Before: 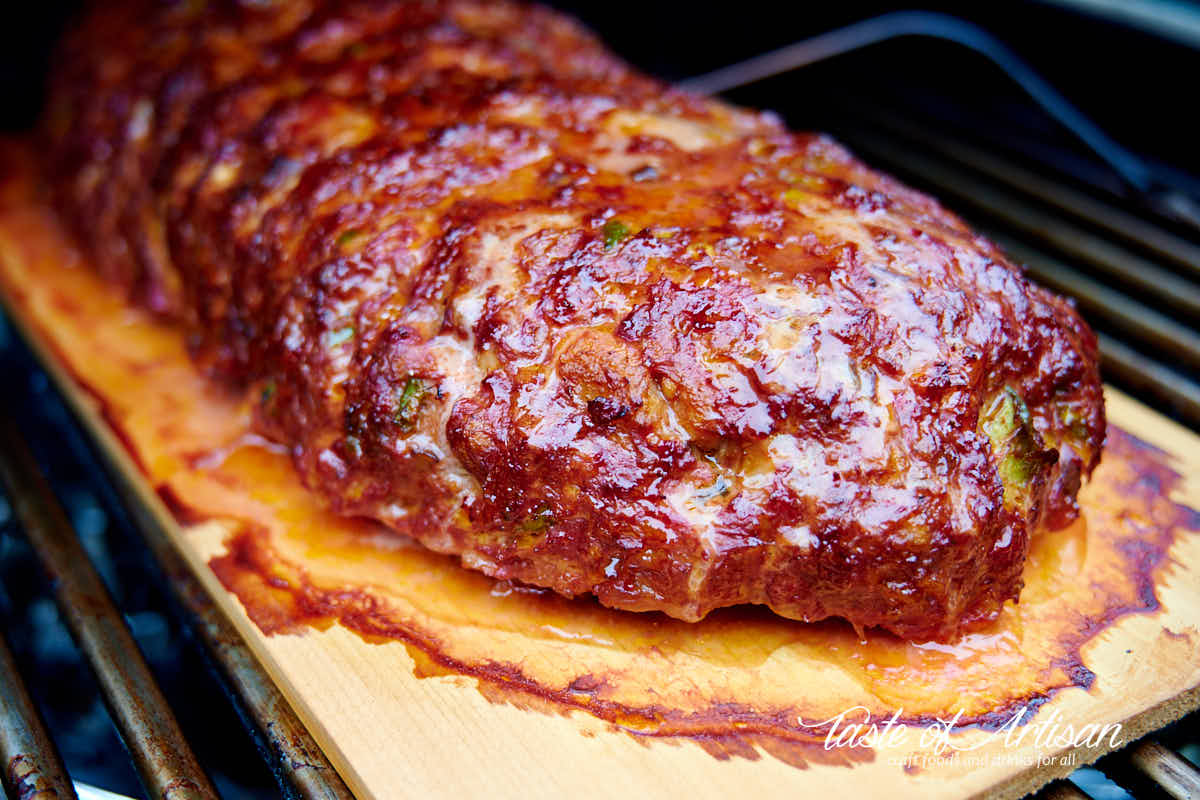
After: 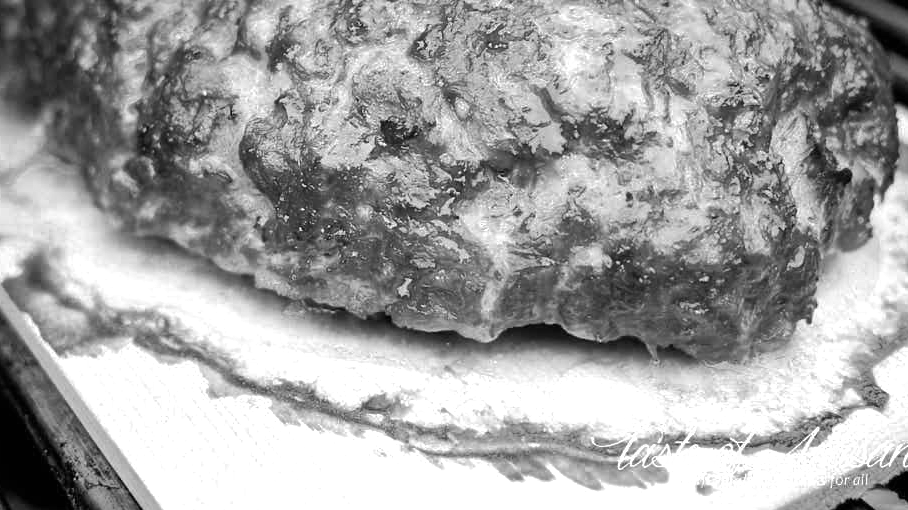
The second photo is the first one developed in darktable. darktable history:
shadows and highlights: shadows 40, highlights -60
color zones: curves: ch0 [(0.018, 0.548) (0.197, 0.654) (0.425, 0.447) (0.605, 0.658) (0.732, 0.579)]; ch1 [(0.105, 0.531) (0.224, 0.531) (0.386, 0.39) (0.618, 0.456) (0.732, 0.456) (0.956, 0.421)]; ch2 [(0.039, 0.583) (0.215, 0.465) (0.399, 0.544) (0.465, 0.548) (0.614, 0.447) (0.724, 0.43) (0.882, 0.623) (0.956, 0.632)]
color balance rgb: shadows lift › luminance -10%, highlights gain › luminance 10%, saturation formula JzAzBz (2021)
monochrome: on, module defaults
crop and rotate: left 17.299%, top 35.115%, right 7.015%, bottom 1.024%
